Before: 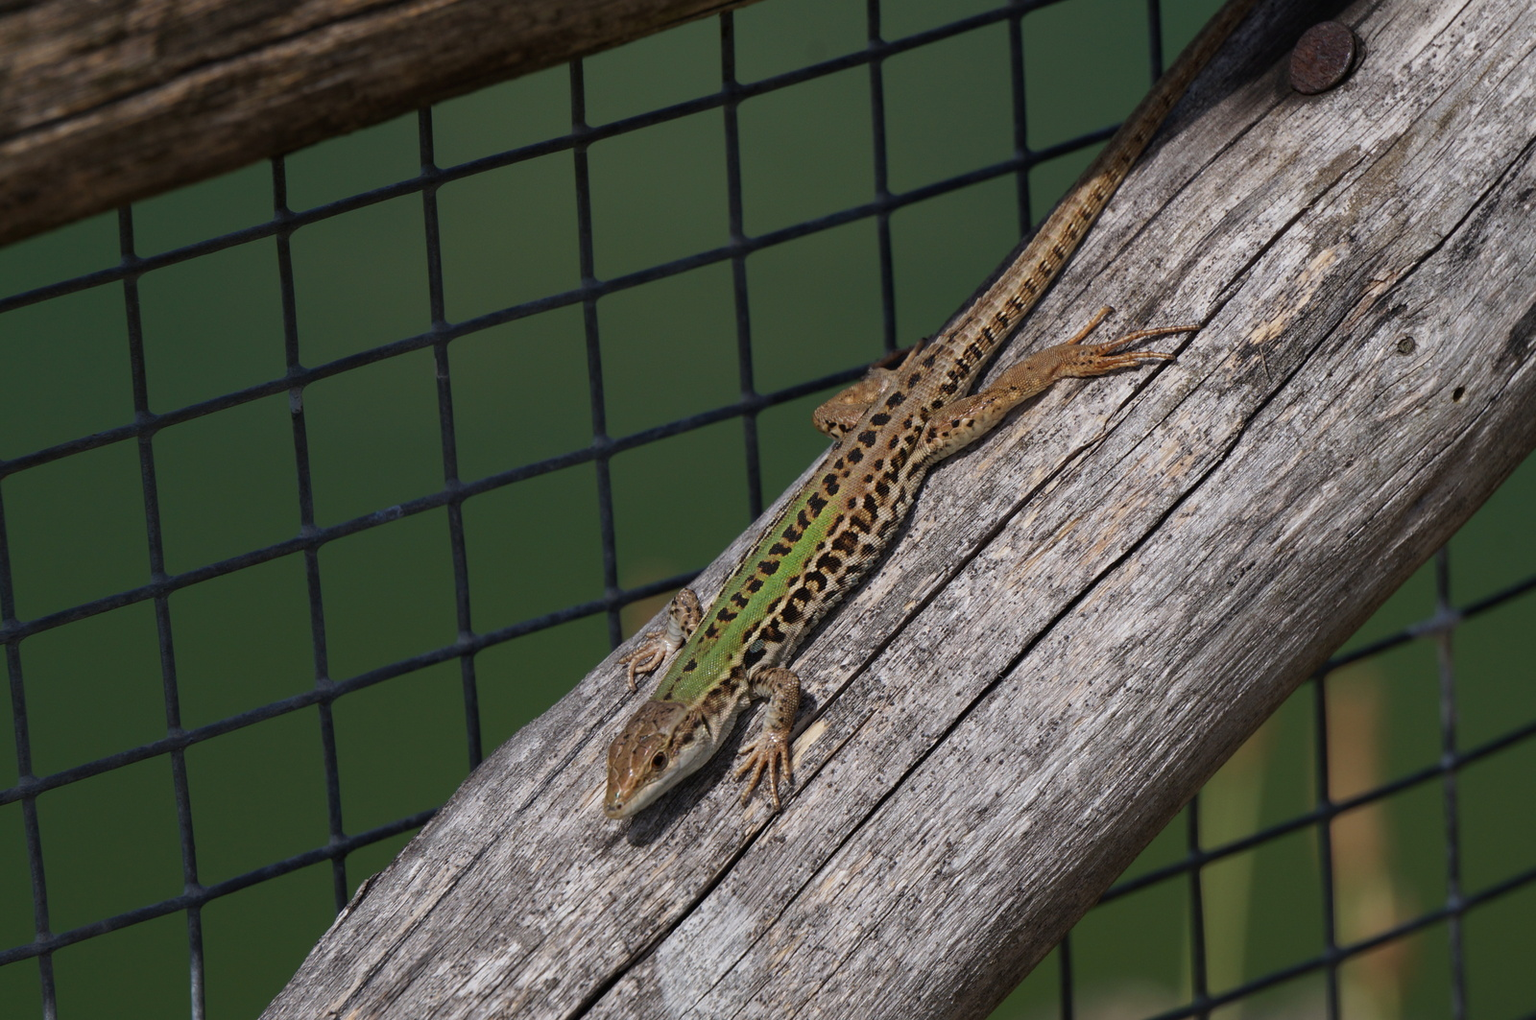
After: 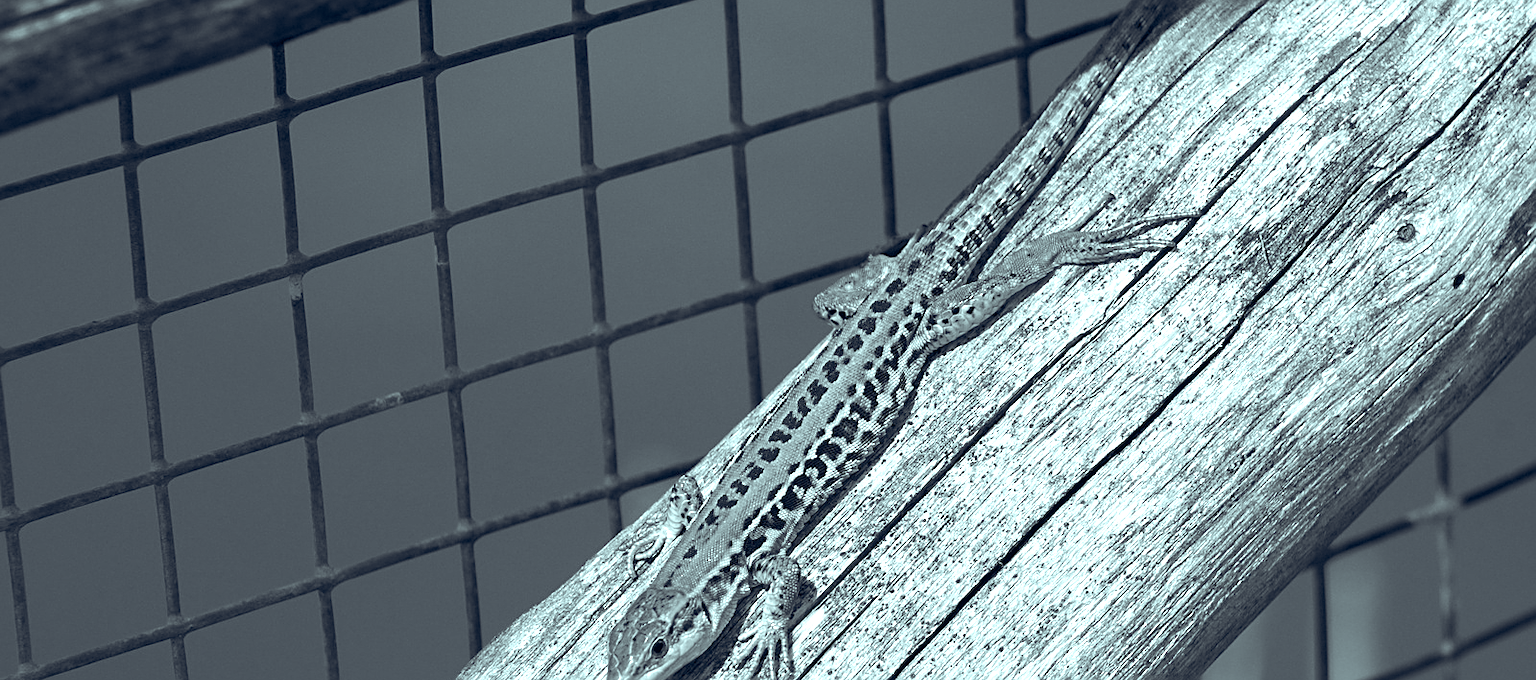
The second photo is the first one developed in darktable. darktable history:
exposure: black level correction 0.001, exposure 1.315 EV, compensate highlight preservation false
sharpen: on, module defaults
crop: top 11.142%, bottom 22.088%
contrast brightness saturation: contrast 0.056, brightness -0.006, saturation -0.236
color calibration: output gray [0.23, 0.37, 0.4, 0], illuminant as shot in camera, x 0.377, y 0.392, temperature 4206.73 K
color balance rgb: highlights gain › chroma 4.126%, highlights gain › hue 201.34°, global offset › luminance 0.427%, global offset › chroma 0.21%, global offset › hue 254.49°, perceptual saturation grading › global saturation 20%, perceptual saturation grading › highlights -14.199%, perceptual saturation grading › shadows 49.739%, global vibrance 20%
